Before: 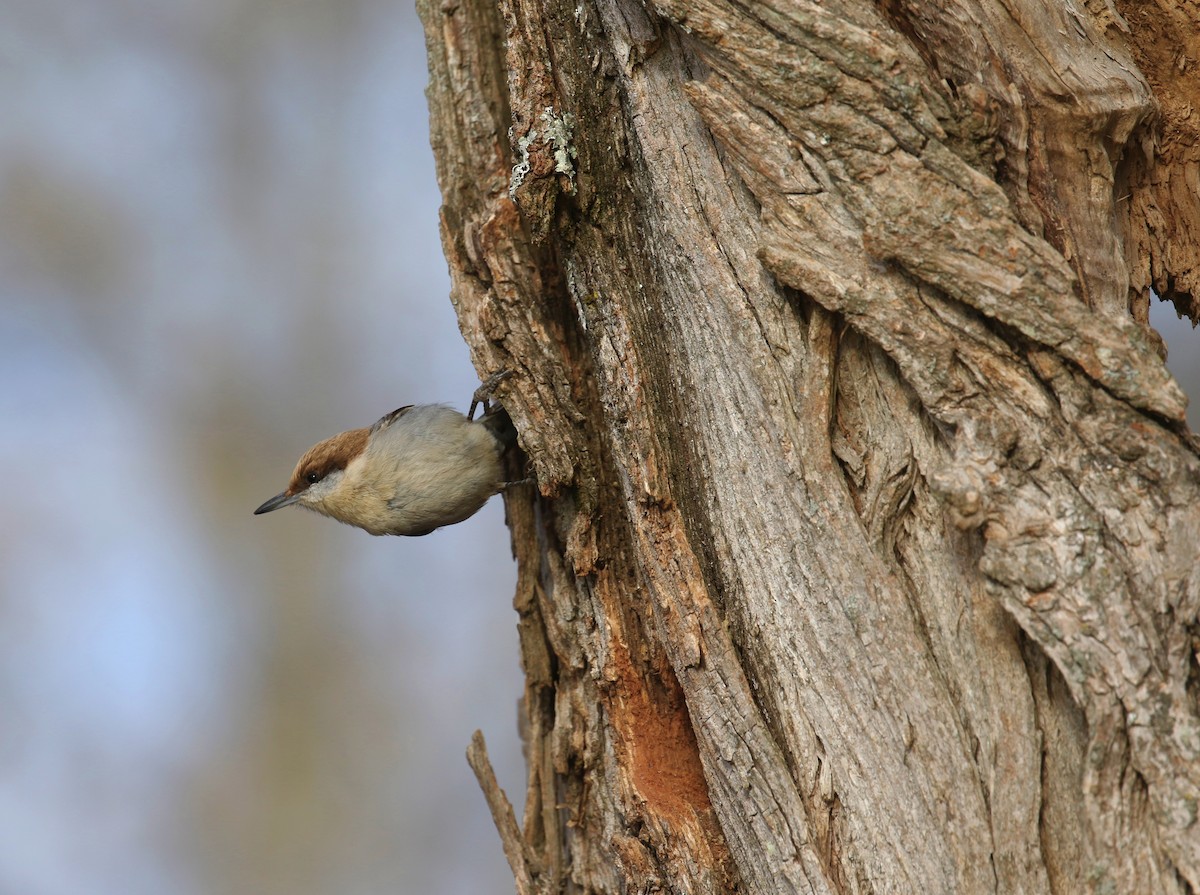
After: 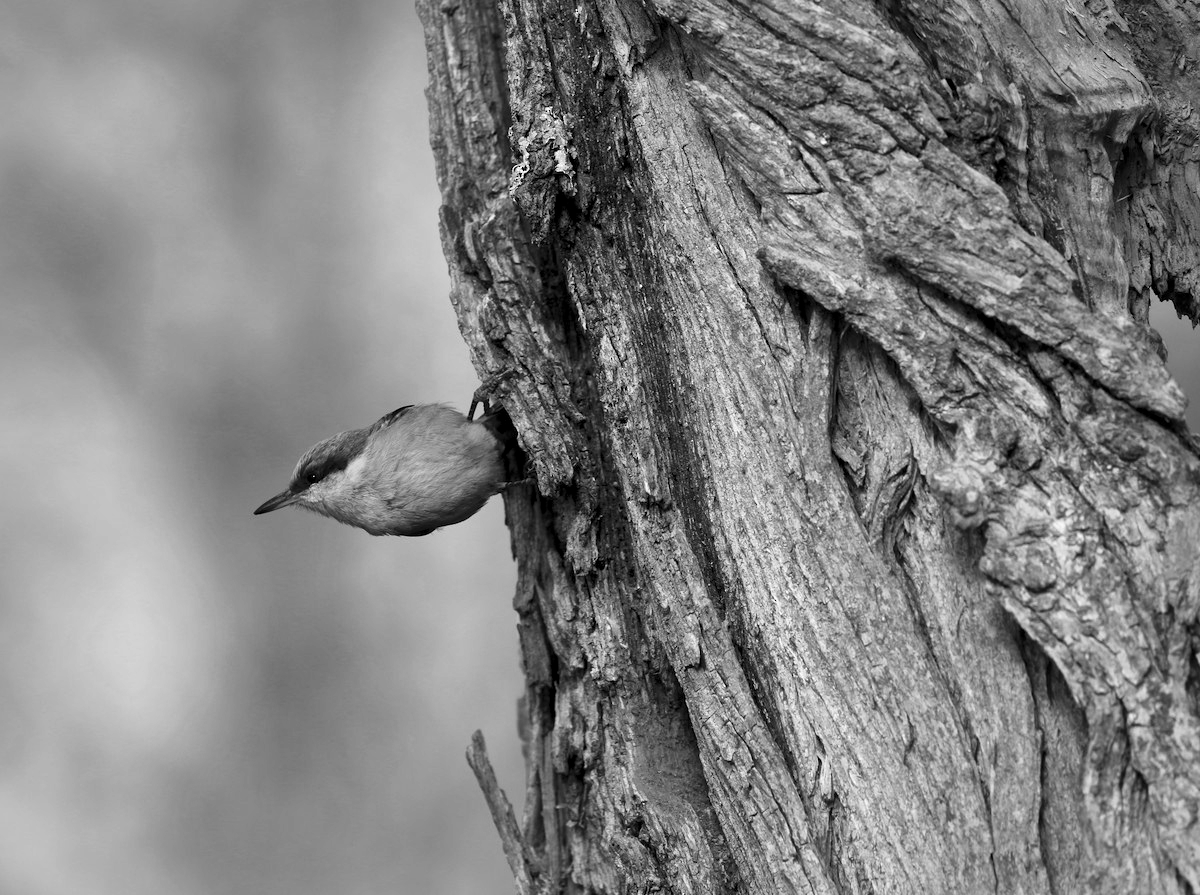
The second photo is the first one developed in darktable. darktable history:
local contrast: mode bilateral grid, contrast 25, coarseness 60, detail 151%, midtone range 0.2
color zones: curves: ch1 [(0, -0.394) (0.143, -0.394) (0.286, -0.394) (0.429, -0.392) (0.571, -0.391) (0.714, -0.391) (0.857, -0.391) (1, -0.394)]
